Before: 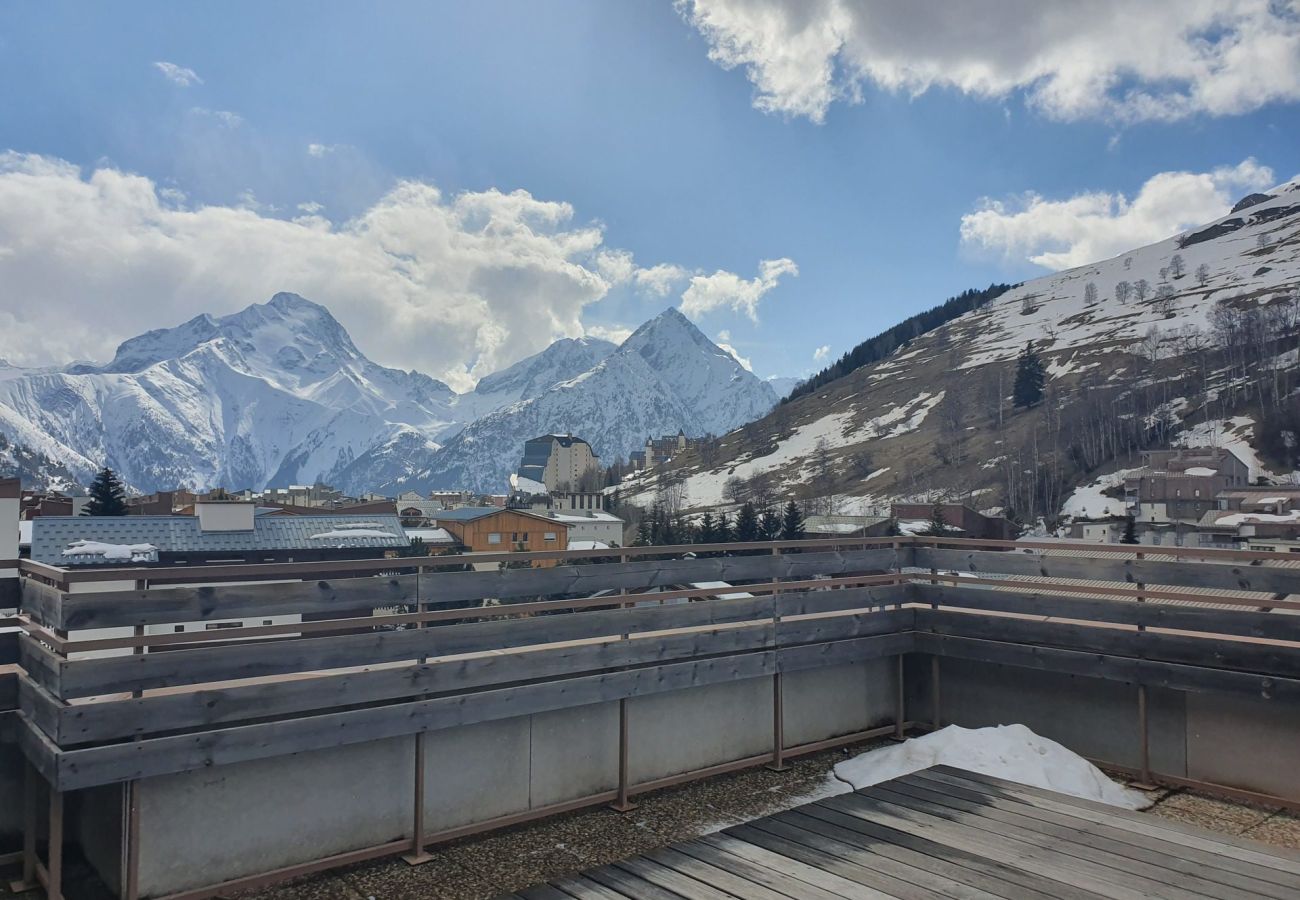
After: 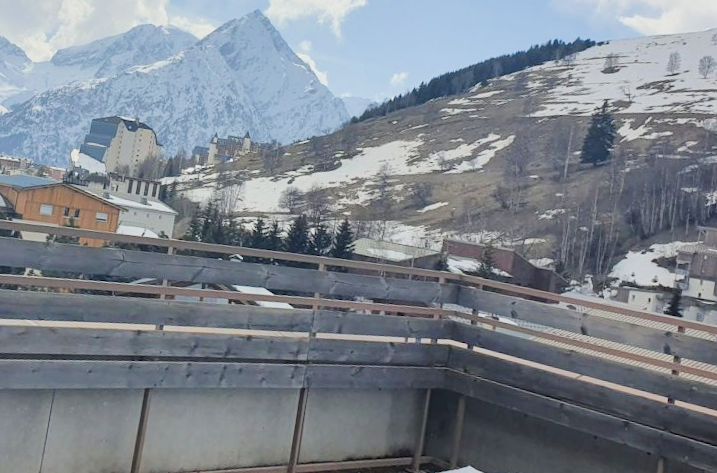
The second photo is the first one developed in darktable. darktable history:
exposure: black level correction 0, exposure 1 EV, compensate exposure bias true, compensate highlight preservation false
crop: left 35.03%, top 36.625%, right 14.663%, bottom 20.057%
filmic rgb: black relative exposure -16 EV, white relative exposure 4.97 EV, hardness 6.25
rotate and perspective: rotation 9.12°, automatic cropping off
